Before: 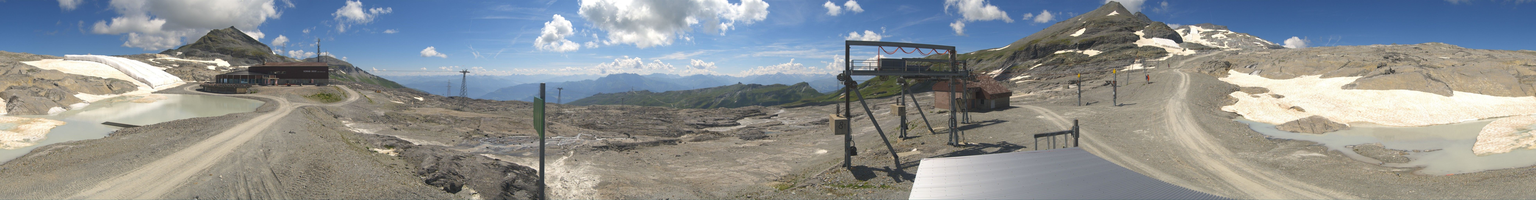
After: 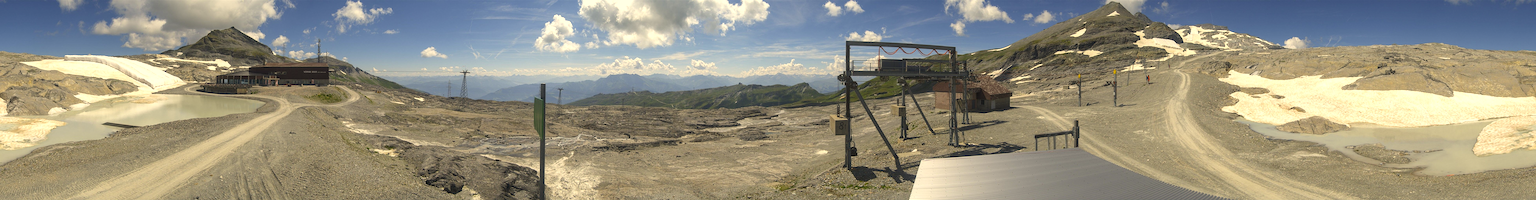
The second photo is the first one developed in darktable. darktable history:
color correction: highlights a* 1.38, highlights b* 18.22
local contrast: on, module defaults
sharpen: on, module defaults
